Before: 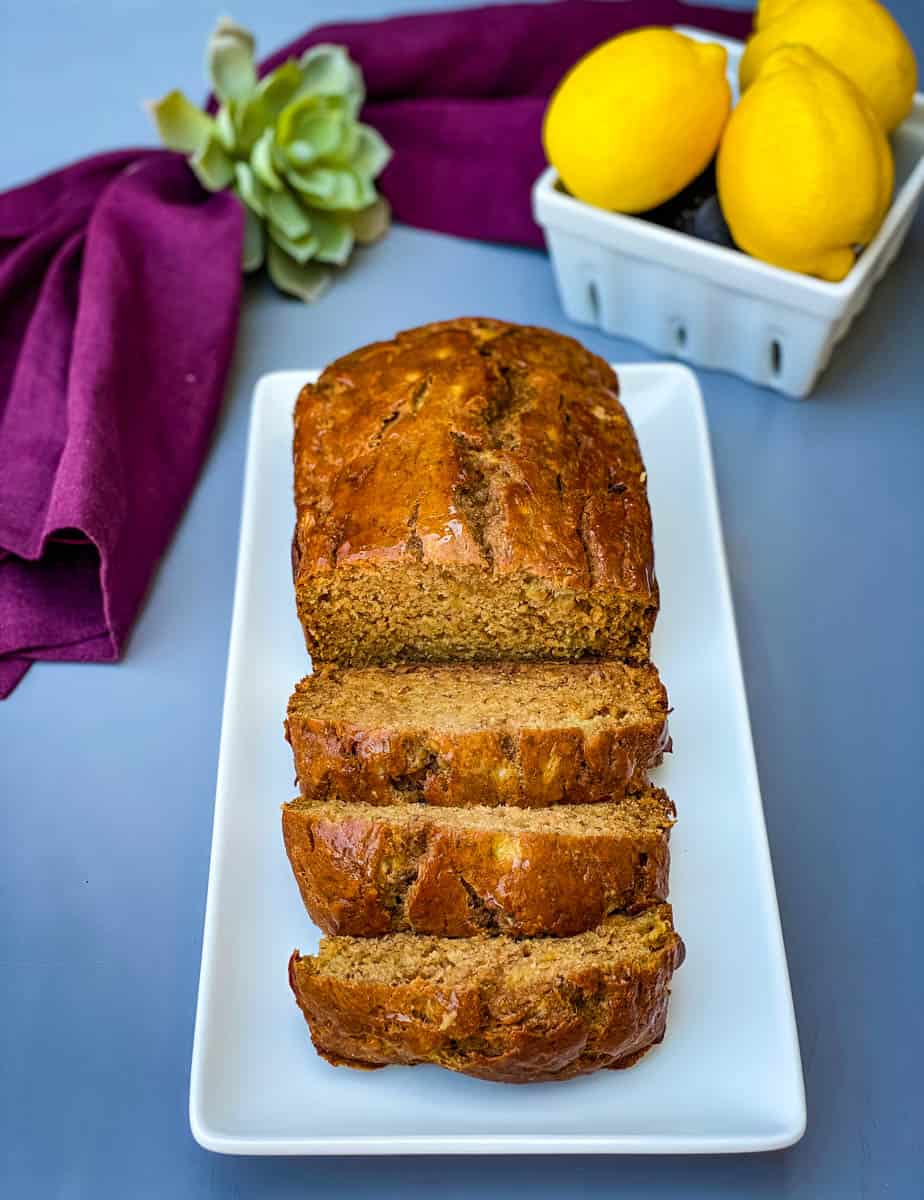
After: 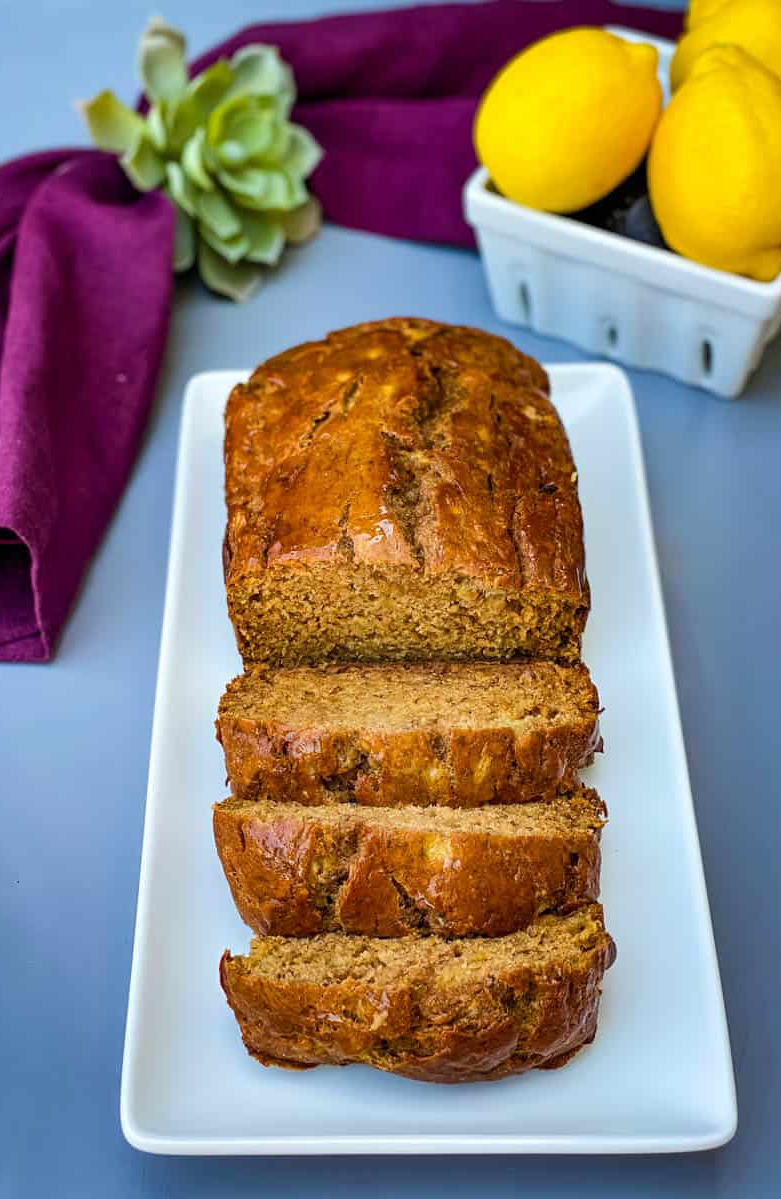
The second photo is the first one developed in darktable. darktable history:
crop: left 7.547%, right 7.85%
